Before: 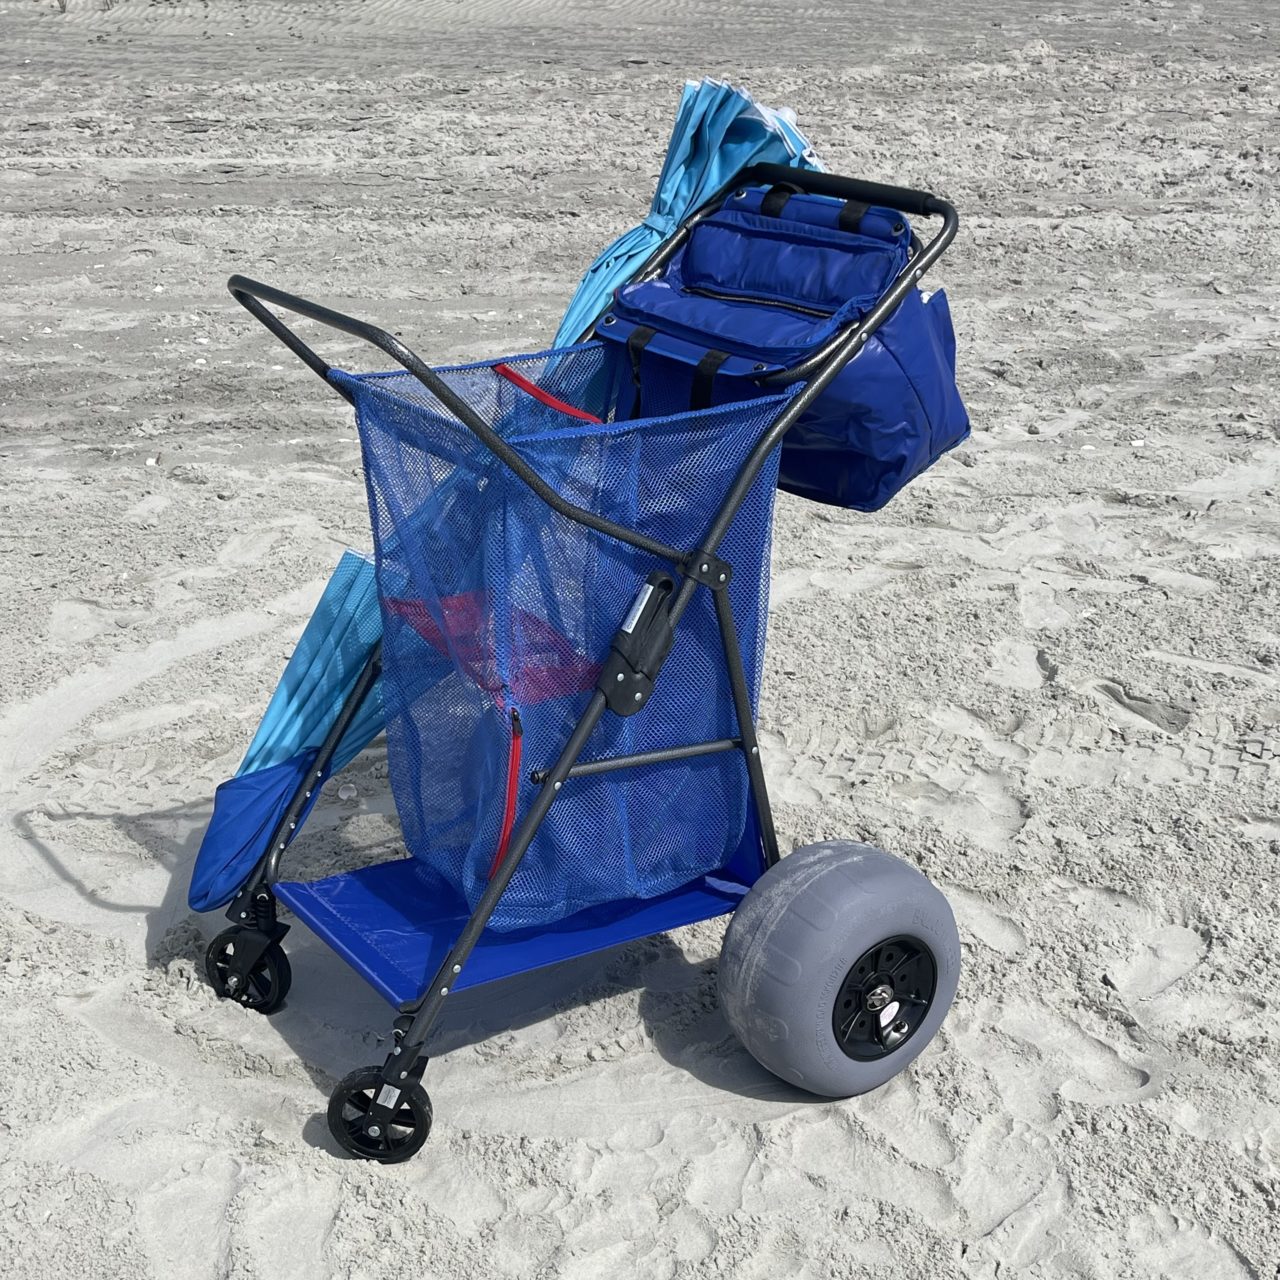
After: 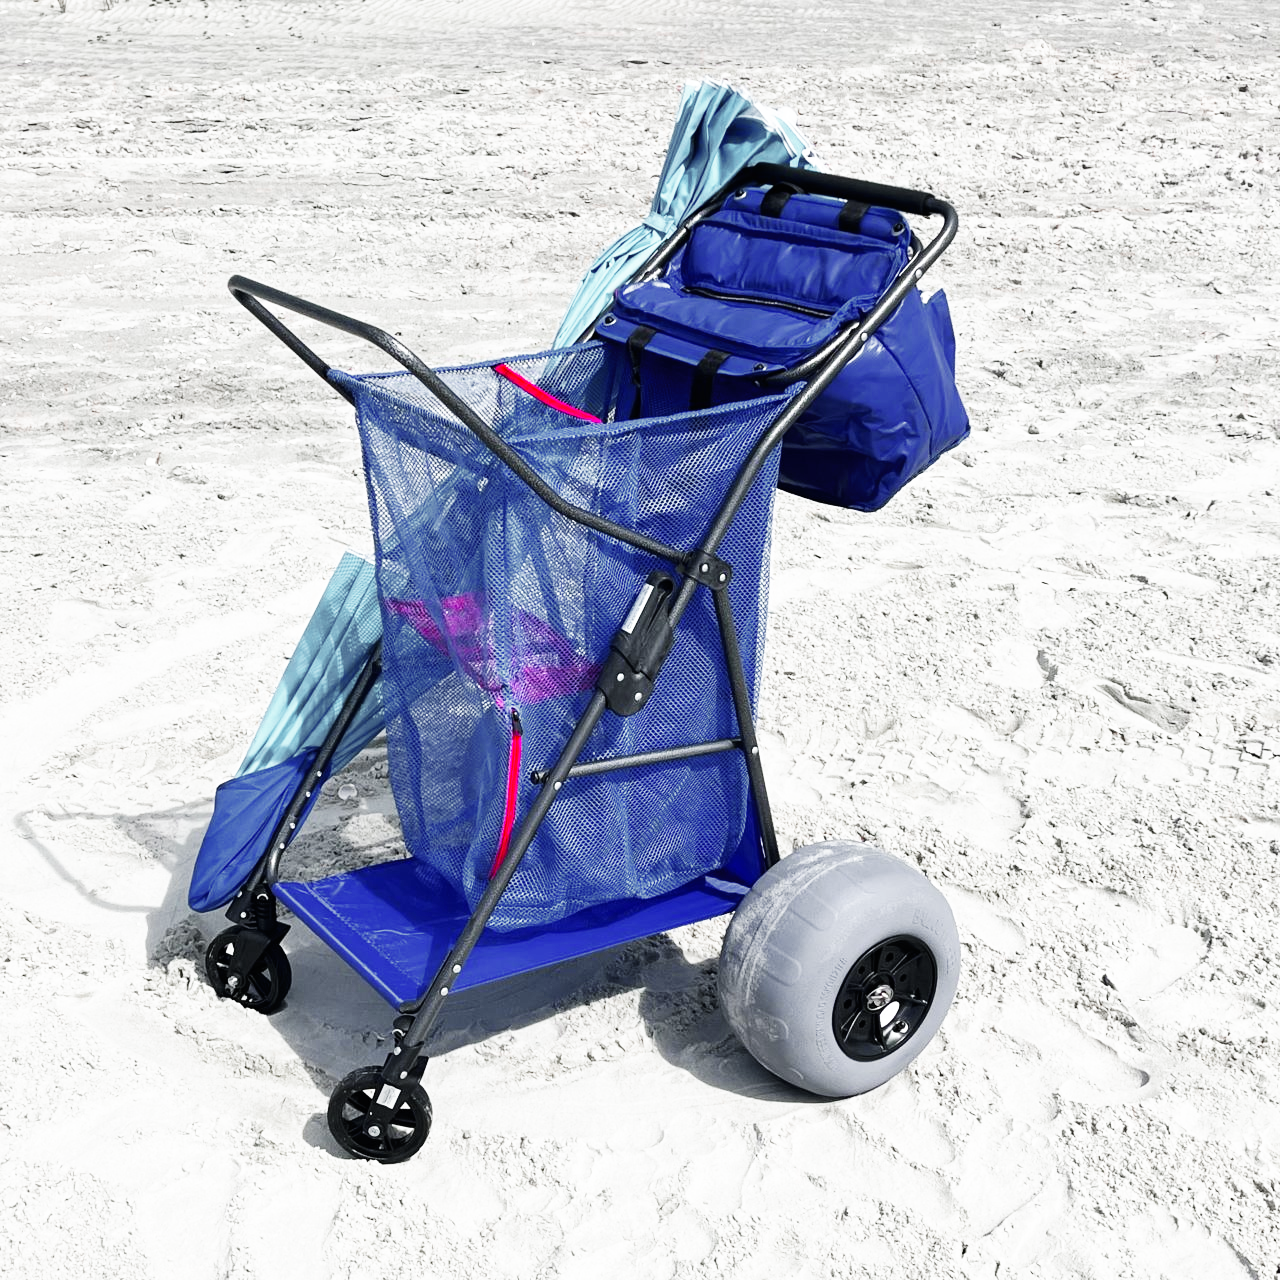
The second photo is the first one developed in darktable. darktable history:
base curve: curves: ch0 [(0, 0) (0.007, 0.004) (0.027, 0.03) (0.046, 0.07) (0.207, 0.54) (0.442, 0.872) (0.673, 0.972) (1, 1)], preserve colors none
color zones: curves: ch0 [(0, 0.48) (0.209, 0.398) (0.305, 0.332) (0.429, 0.493) (0.571, 0.5) (0.714, 0.5) (0.857, 0.5) (1, 0.48)]; ch1 [(0, 0.736) (0.143, 0.625) (0.225, 0.371) (0.429, 0.256) (0.571, 0.241) (0.714, 0.213) (0.857, 0.48) (1, 0.736)]; ch2 [(0, 0.448) (0.143, 0.498) (0.286, 0.5) (0.429, 0.5) (0.571, 0.5) (0.714, 0.5) (0.857, 0.5) (1, 0.448)]
